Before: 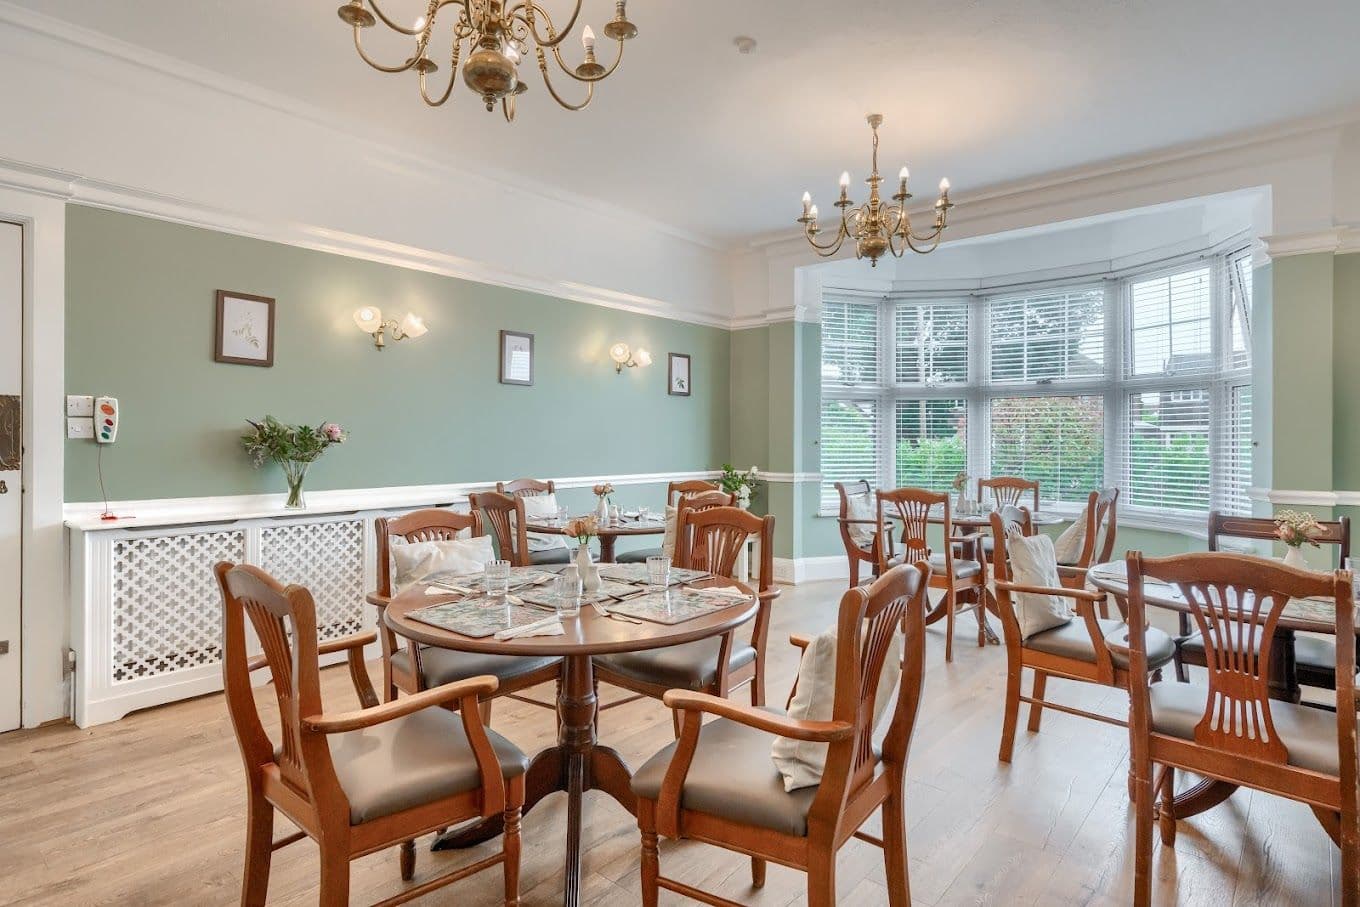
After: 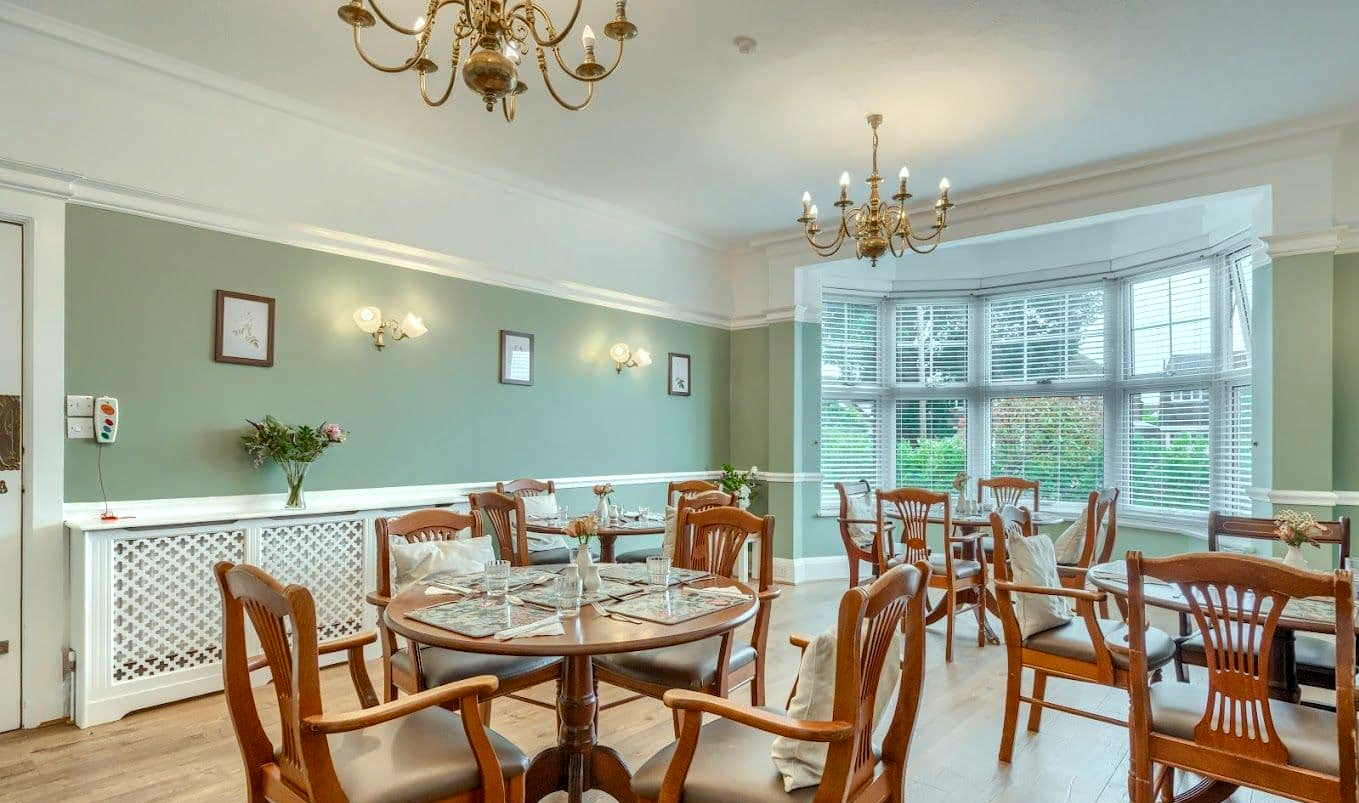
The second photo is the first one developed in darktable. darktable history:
color correction: highlights a* -6.67, highlights b* 0.533
local contrast: on, module defaults
color balance rgb: linear chroma grading › global chroma 14.417%, perceptual saturation grading › global saturation 0.45%, global vibrance 20%
crop and rotate: top 0%, bottom 11.415%
